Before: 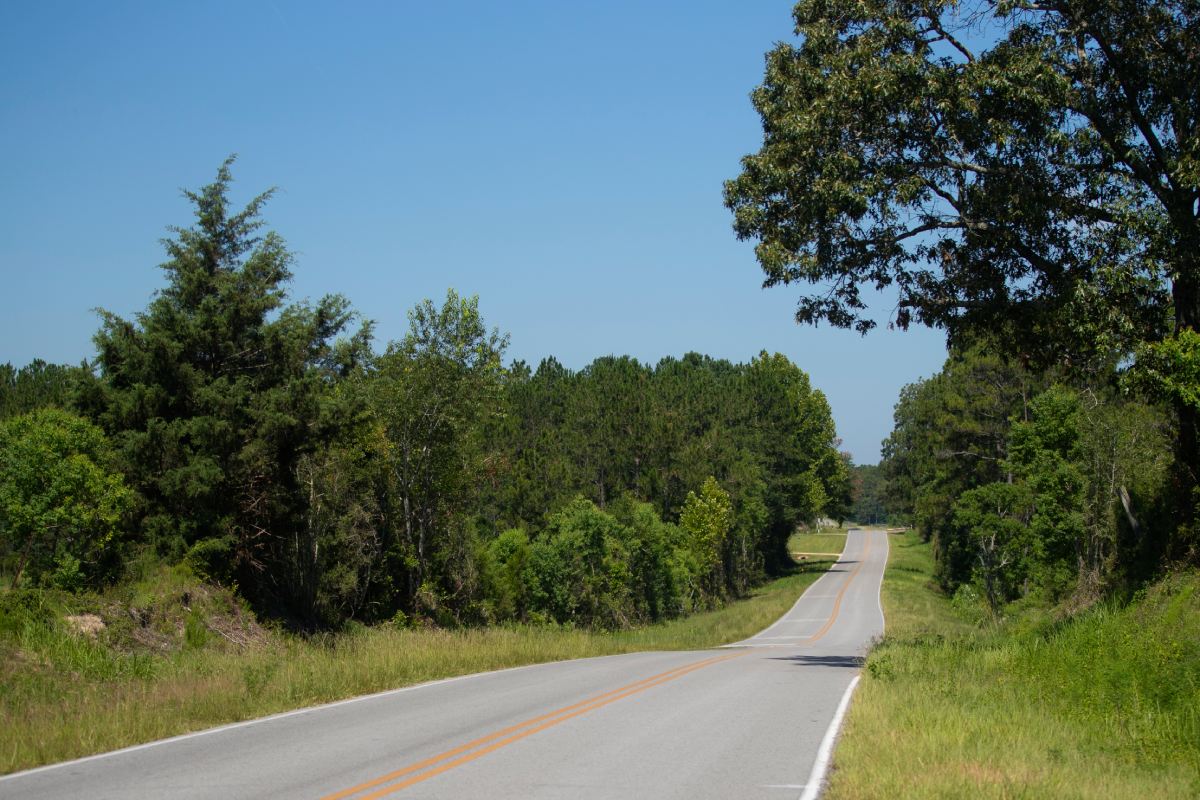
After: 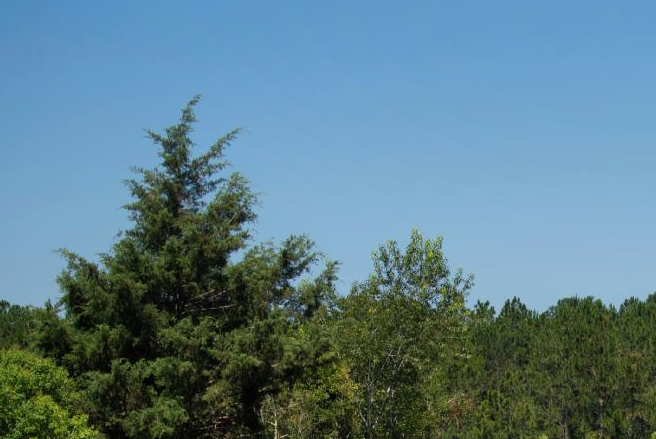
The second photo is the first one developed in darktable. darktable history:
color balance: contrast -0.5%
shadows and highlights: soften with gaussian
exposure: compensate highlight preservation false
crop and rotate: left 3.047%, top 7.509%, right 42.236%, bottom 37.598%
